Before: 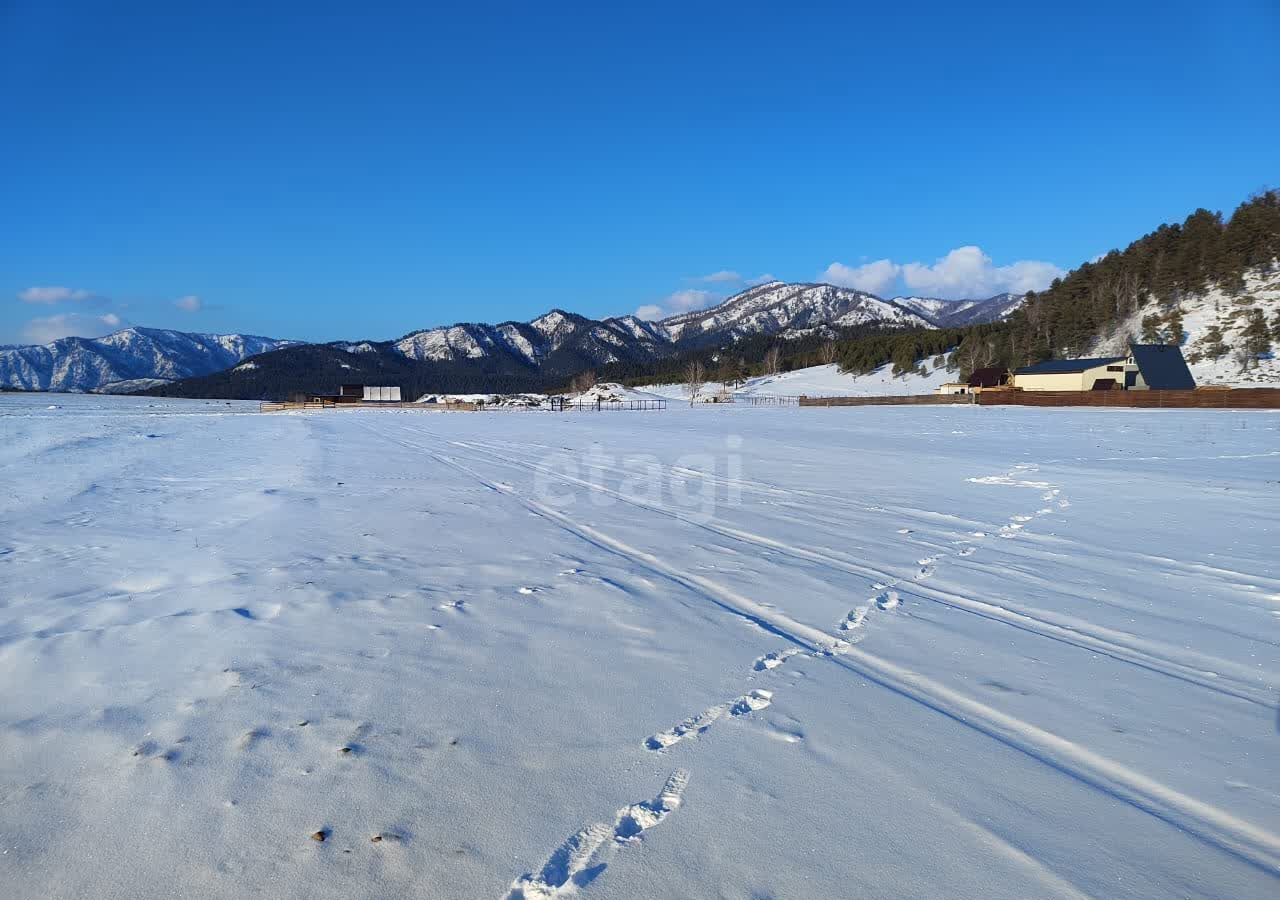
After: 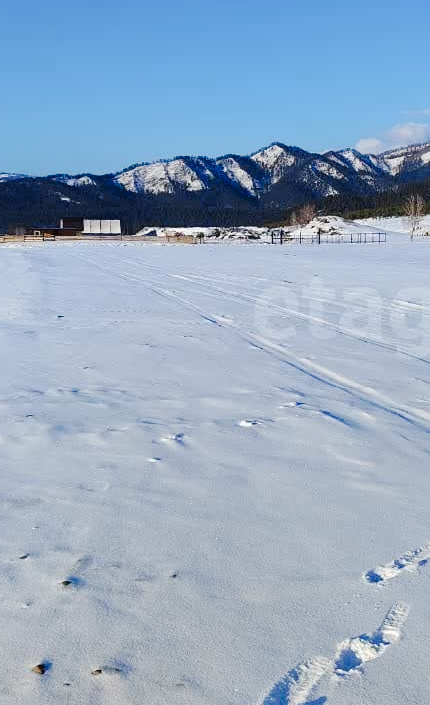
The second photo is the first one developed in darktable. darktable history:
tone curve: curves: ch0 [(0, 0) (0.003, 0.015) (0.011, 0.021) (0.025, 0.032) (0.044, 0.046) (0.069, 0.062) (0.1, 0.08) (0.136, 0.117) (0.177, 0.165) (0.224, 0.221) (0.277, 0.298) (0.335, 0.385) (0.399, 0.469) (0.468, 0.558) (0.543, 0.637) (0.623, 0.708) (0.709, 0.771) (0.801, 0.84) (0.898, 0.907) (1, 1)], preserve colors none
crop and rotate: left 21.941%, top 18.632%, right 44.392%, bottom 2.974%
